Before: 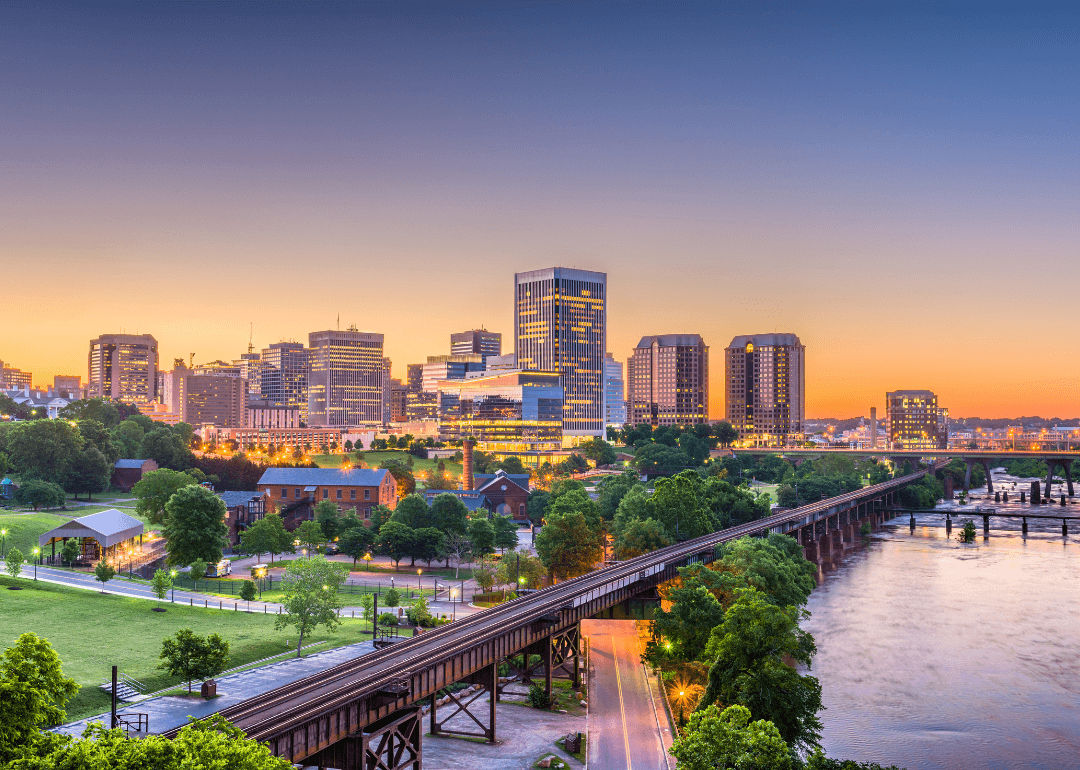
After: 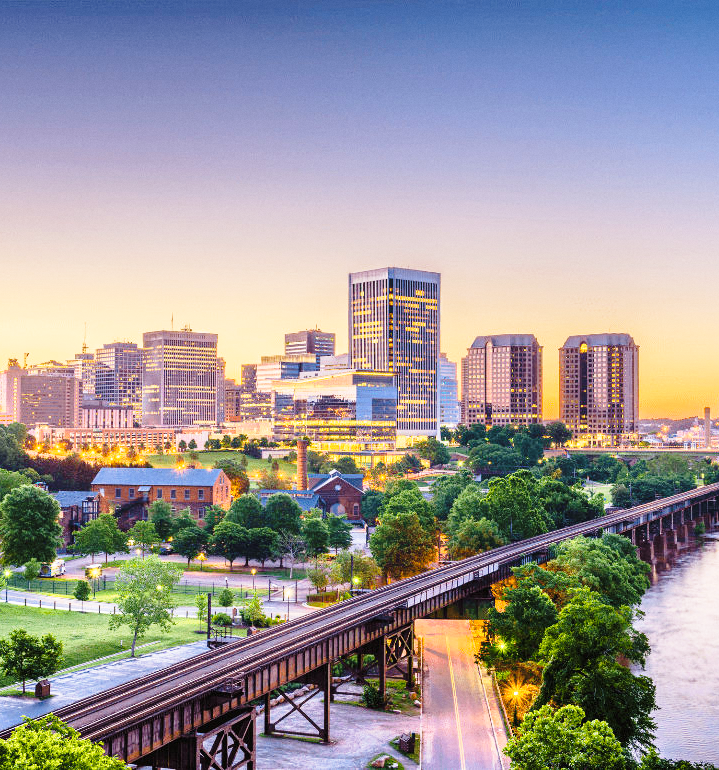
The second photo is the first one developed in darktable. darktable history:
crop: left 15.419%, right 17.914%
grain: coarseness 0.09 ISO, strength 10%
base curve: curves: ch0 [(0, 0) (0.028, 0.03) (0.121, 0.232) (0.46, 0.748) (0.859, 0.968) (1, 1)], preserve colors none
